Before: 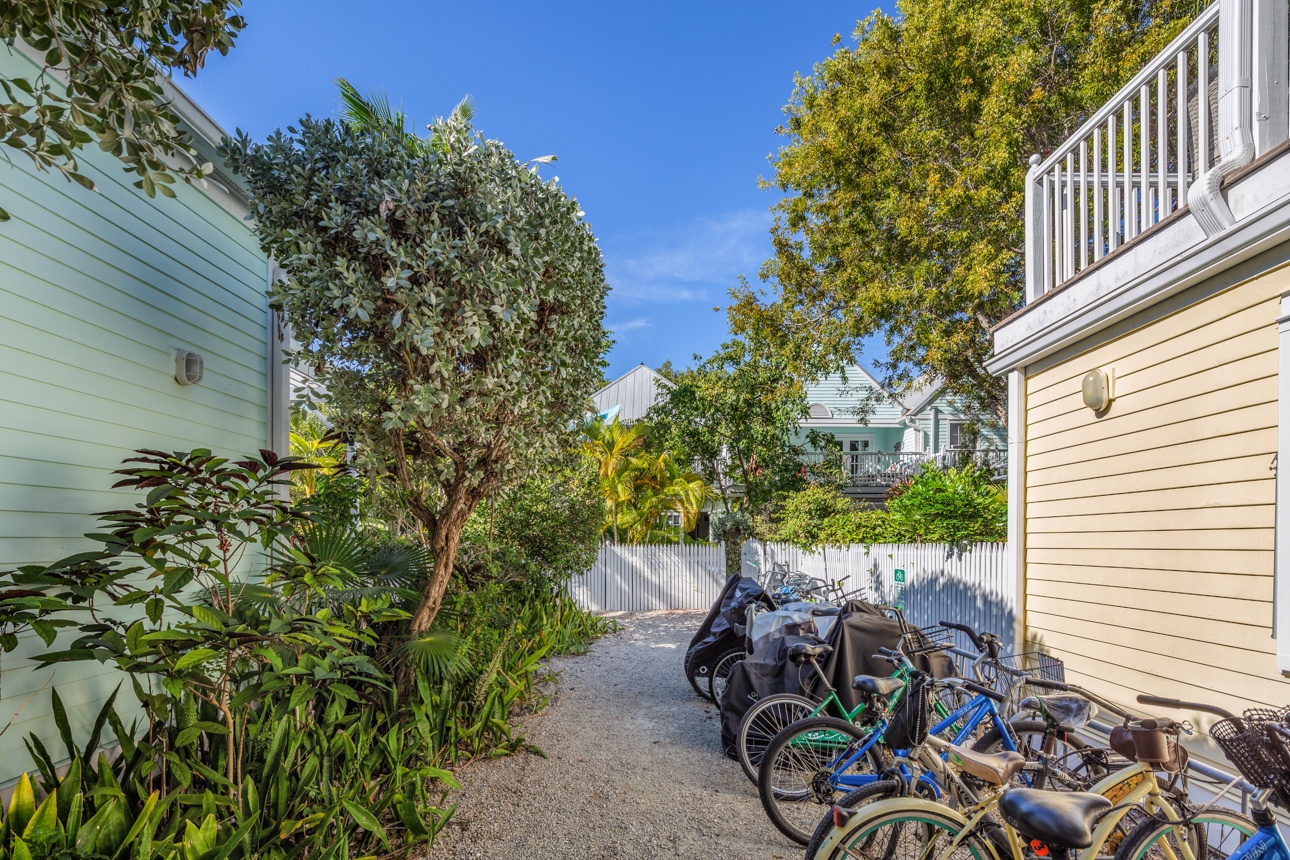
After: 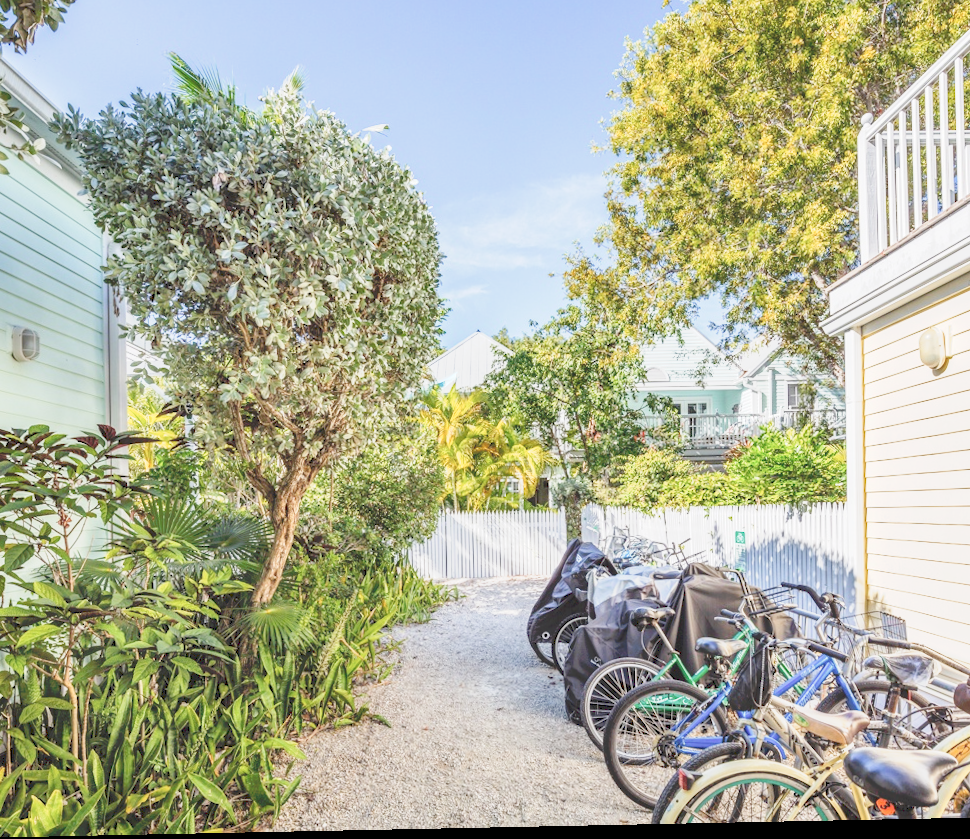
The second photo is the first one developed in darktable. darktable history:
crop and rotate: left 13.15%, top 5.251%, right 12.609%
rotate and perspective: rotation -1.17°, automatic cropping off
tone curve: curves: ch0 [(0, 0) (0.003, 0.195) (0.011, 0.161) (0.025, 0.21) (0.044, 0.24) (0.069, 0.254) (0.1, 0.283) (0.136, 0.347) (0.177, 0.412) (0.224, 0.455) (0.277, 0.531) (0.335, 0.606) (0.399, 0.679) (0.468, 0.748) (0.543, 0.814) (0.623, 0.876) (0.709, 0.927) (0.801, 0.949) (0.898, 0.962) (1, 1)], preserve colors none
